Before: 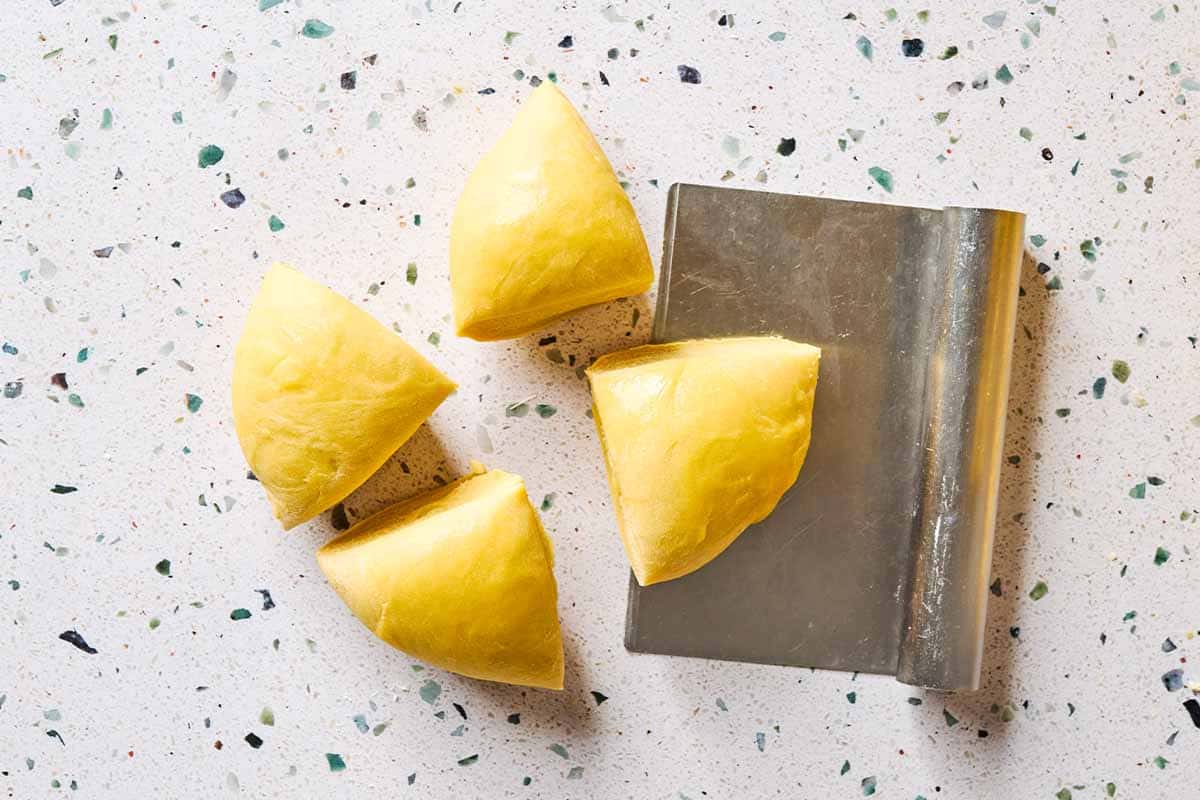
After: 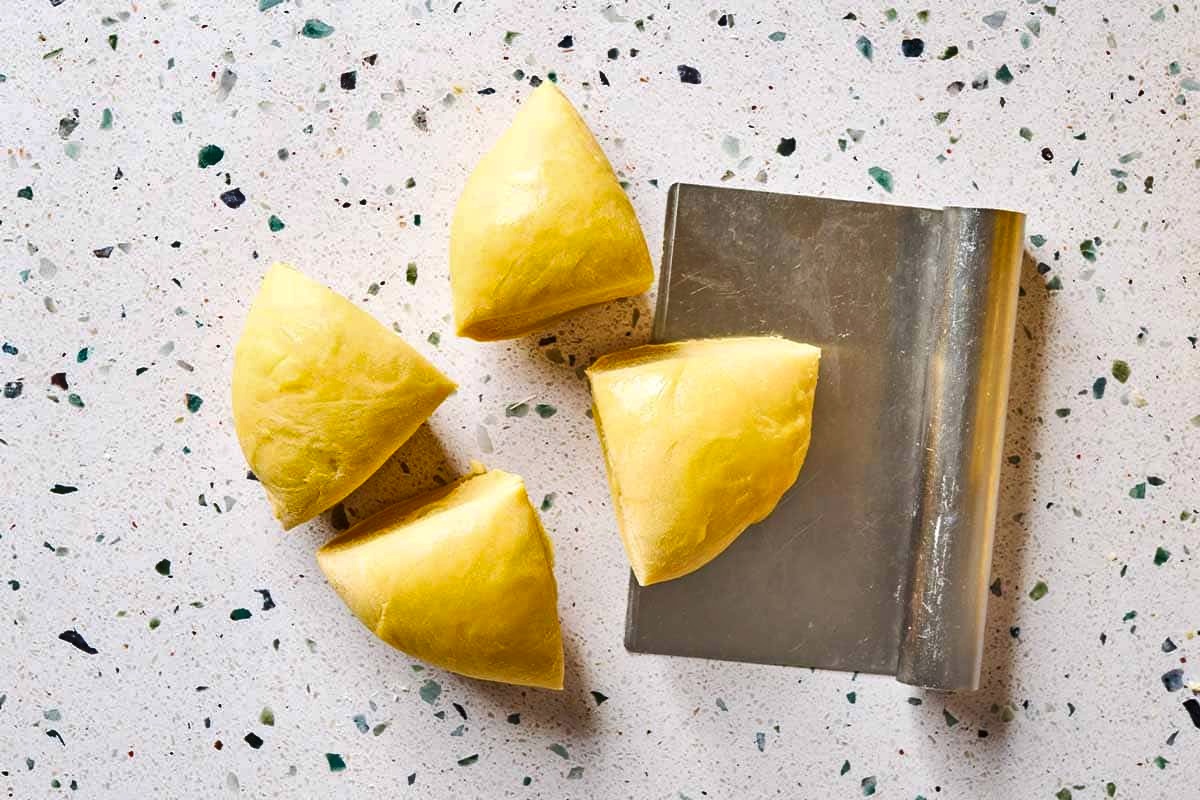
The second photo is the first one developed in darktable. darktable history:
shadows and highlights: shadows 12, white point adjustment 1.2, soften with gaussian
contrast brightness saturation: contrast 0.05
